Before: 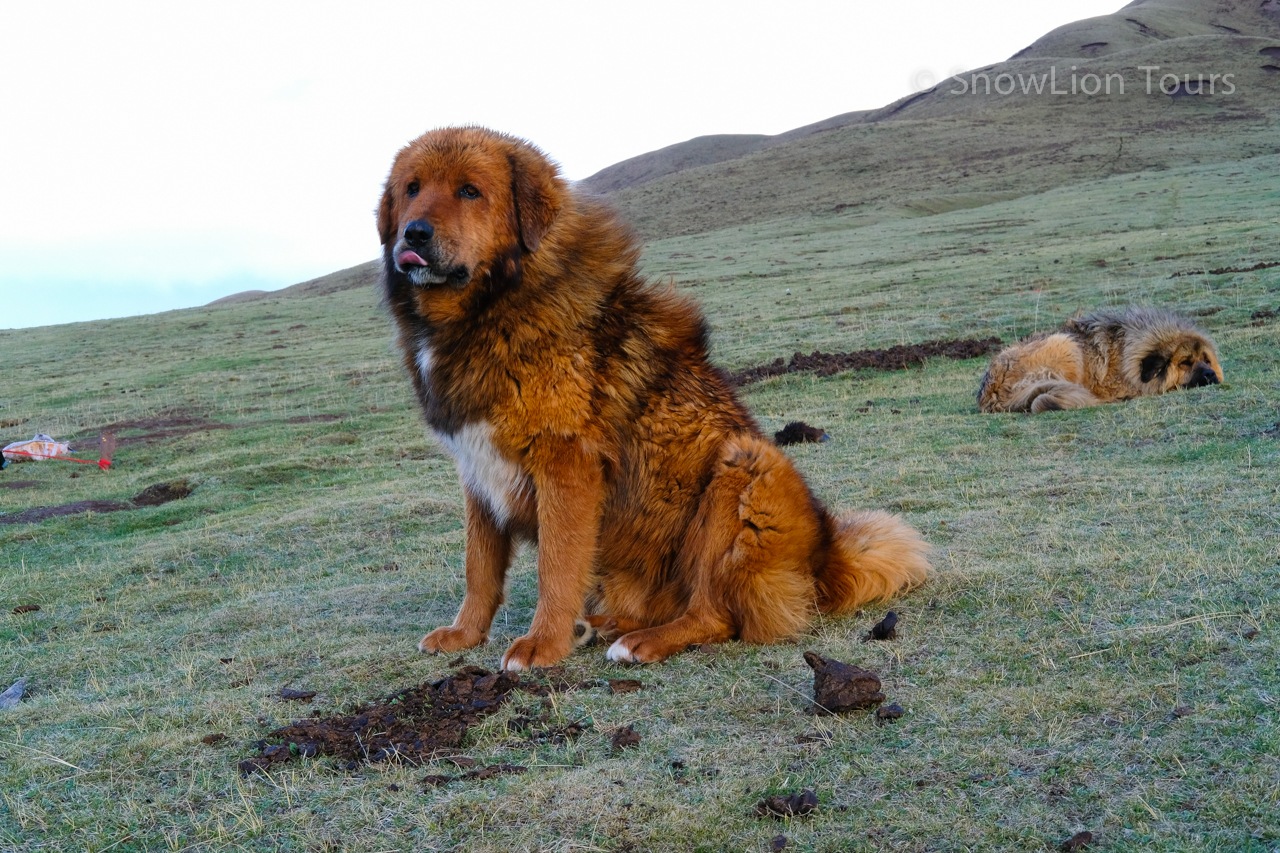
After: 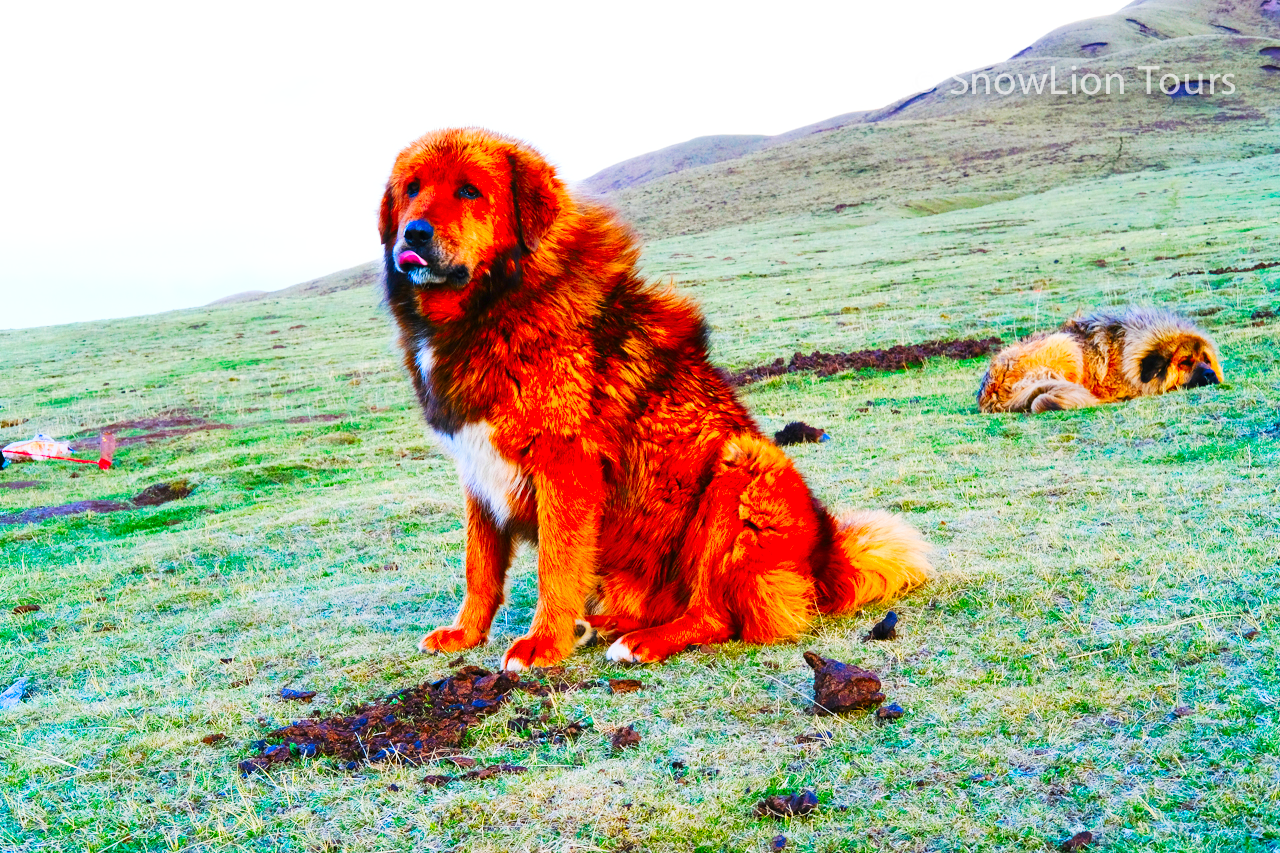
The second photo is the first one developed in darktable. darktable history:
color correction: saturation 2.15
shadows and highlights: radius 125.46, shadows 30.51, highlights -30.51, low approximation 0.01, soften with gaussian
tone curve: curves: ch0 [(0, 0) (0.003, 0.003) (0.011, 0.013) (0.025, 0.028) (0.044, 0.05) (0.069, 0.078) (0.1, 0.113) (0.136, 0.153) (0.177, 0.2) (0.224, 0.271) (0.277, 0.374) (0.335, 0.47) (0.399, 0.574) (0.468, 0.688) (0.543, 0.79) (0.623, 0.859) (0.709, 0.919) (0.801, 0.957) (0.898, 0.978) (1, 1)], preserve colors none
exposure: black level correction 0, exposure 0.2 EV, compensate exposure bias true, compensate highlight preservation false
